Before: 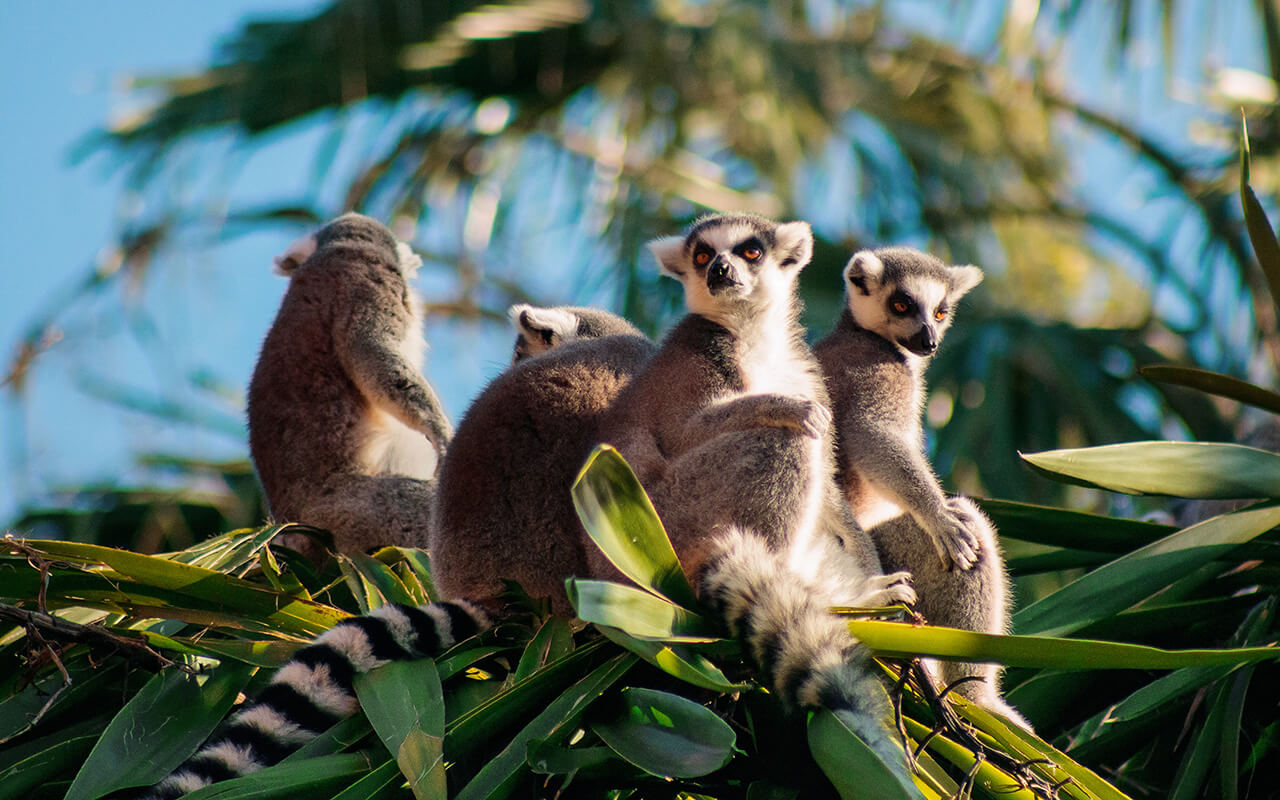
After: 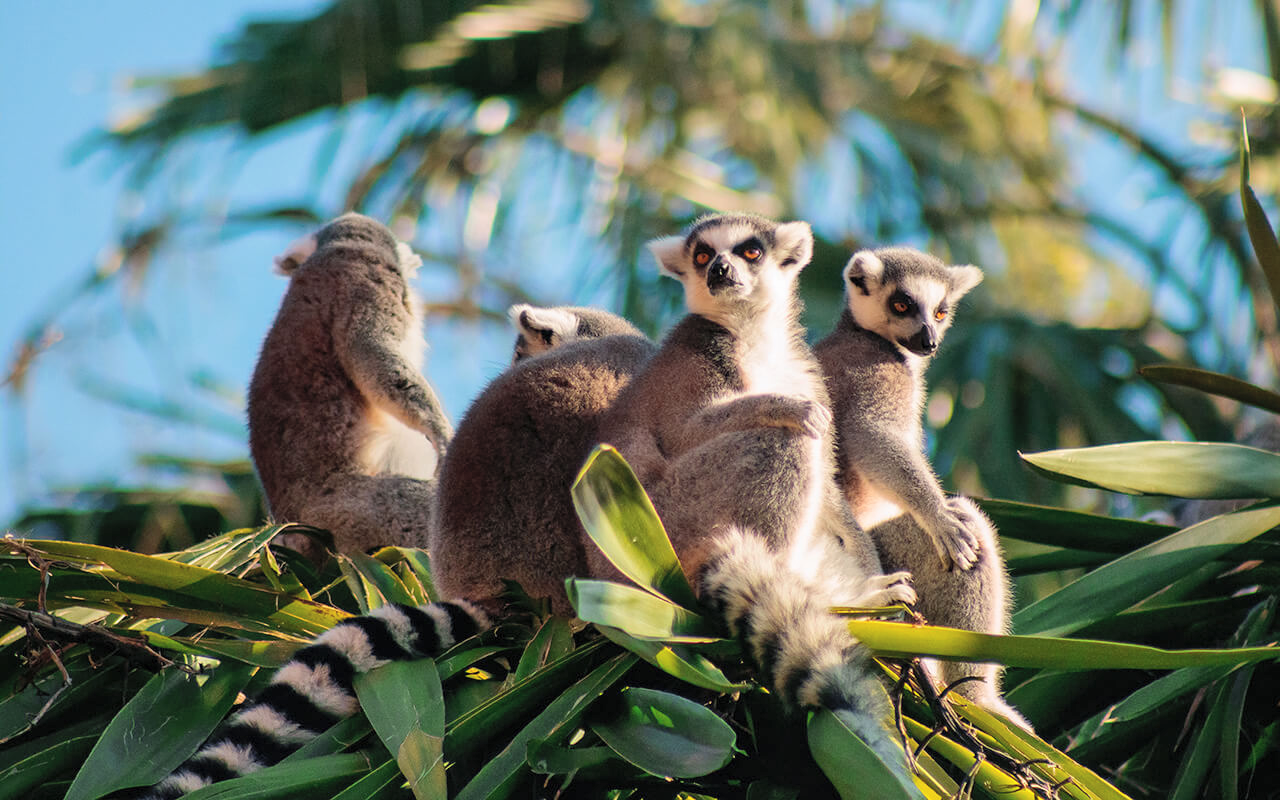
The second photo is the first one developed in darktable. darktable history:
contrast brightness saturation: brightness 0.125
